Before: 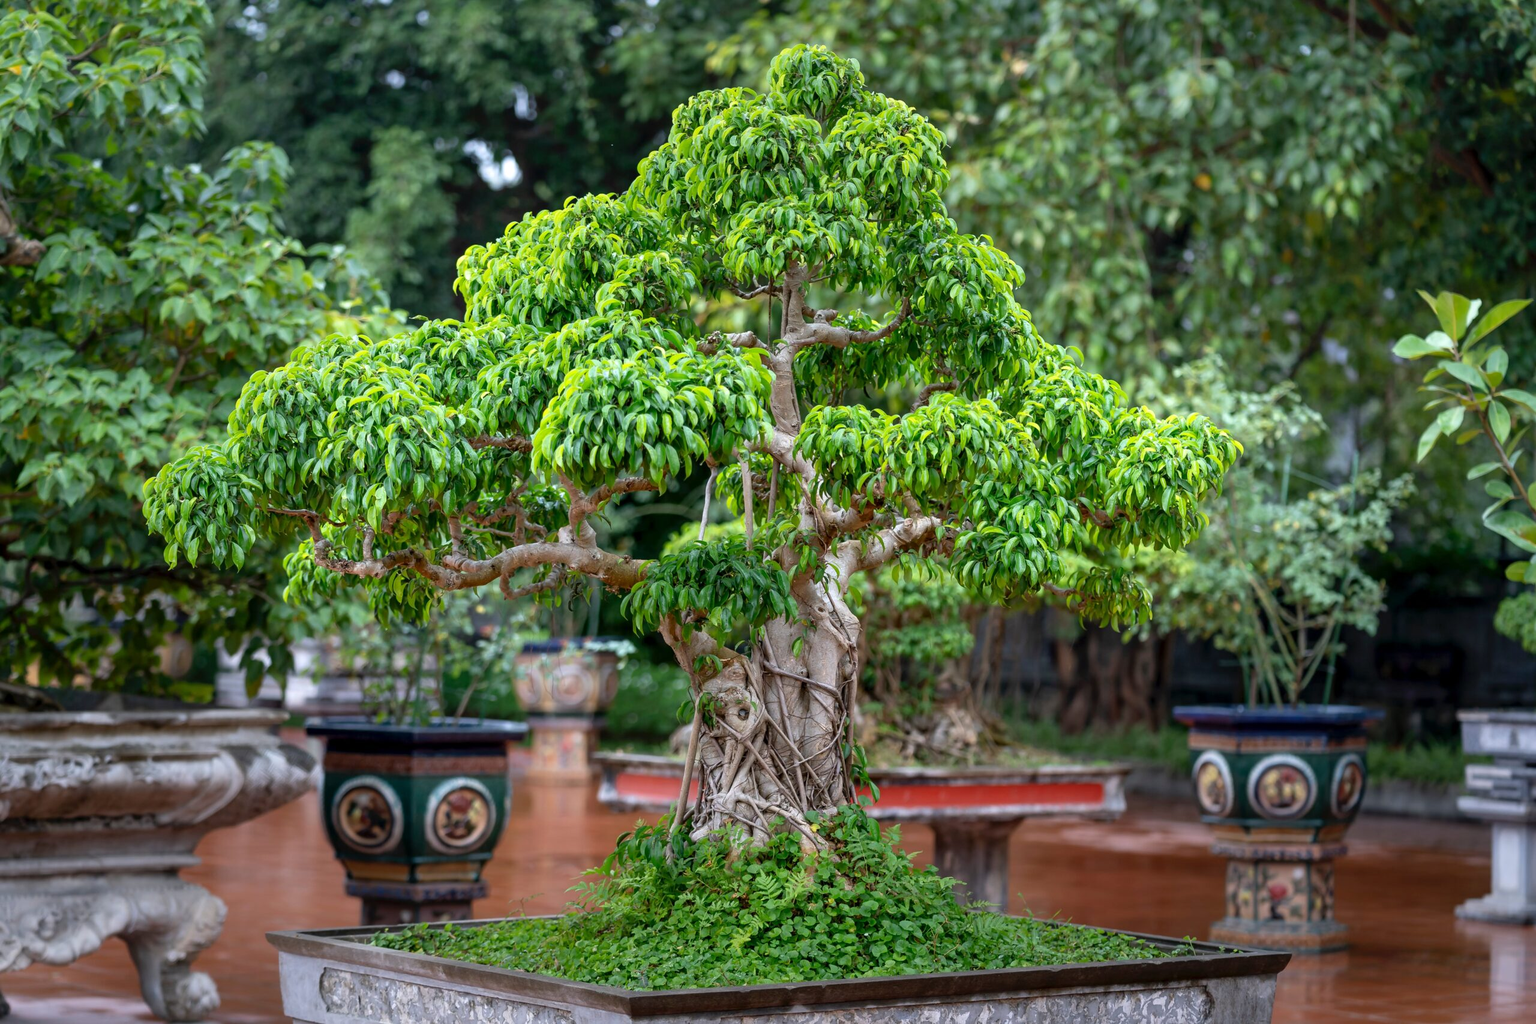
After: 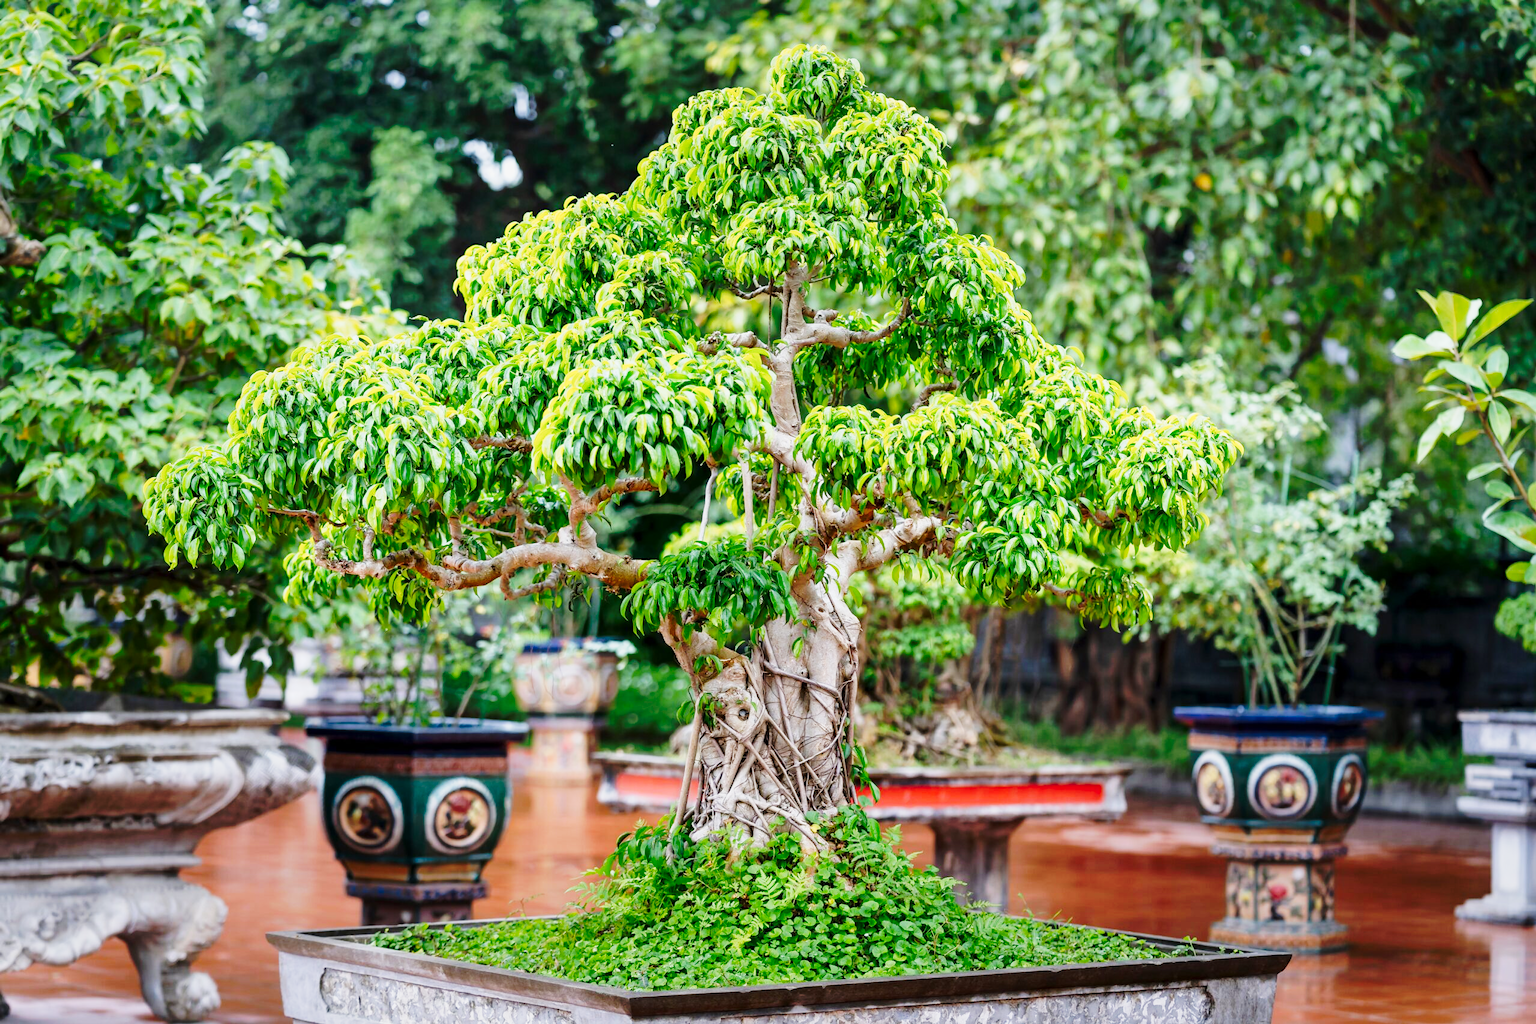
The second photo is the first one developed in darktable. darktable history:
shadows and highlights: shadows -20, white point adjustment -2, highlights -35
tone curve: curves: ch0 [(0, 0) (0.003, 0.003) (0.011, 0.013) (0.025, 0.028) (0.044, 0.05) (0.069, 0.079) (0.1, 0.113) (0.136, 0.154) (0.177, 0.201) (0.224, 0.268) (0.277, 0.38) (0.335, 0.486) (0.399, 0.588) (0.468, 0.688) (0.543, 0.787) (0.623, 0.854) (0.709, 0.916) (0.801, 0.957) (0.898, 0.978) (1, 1)], preserve colors none
